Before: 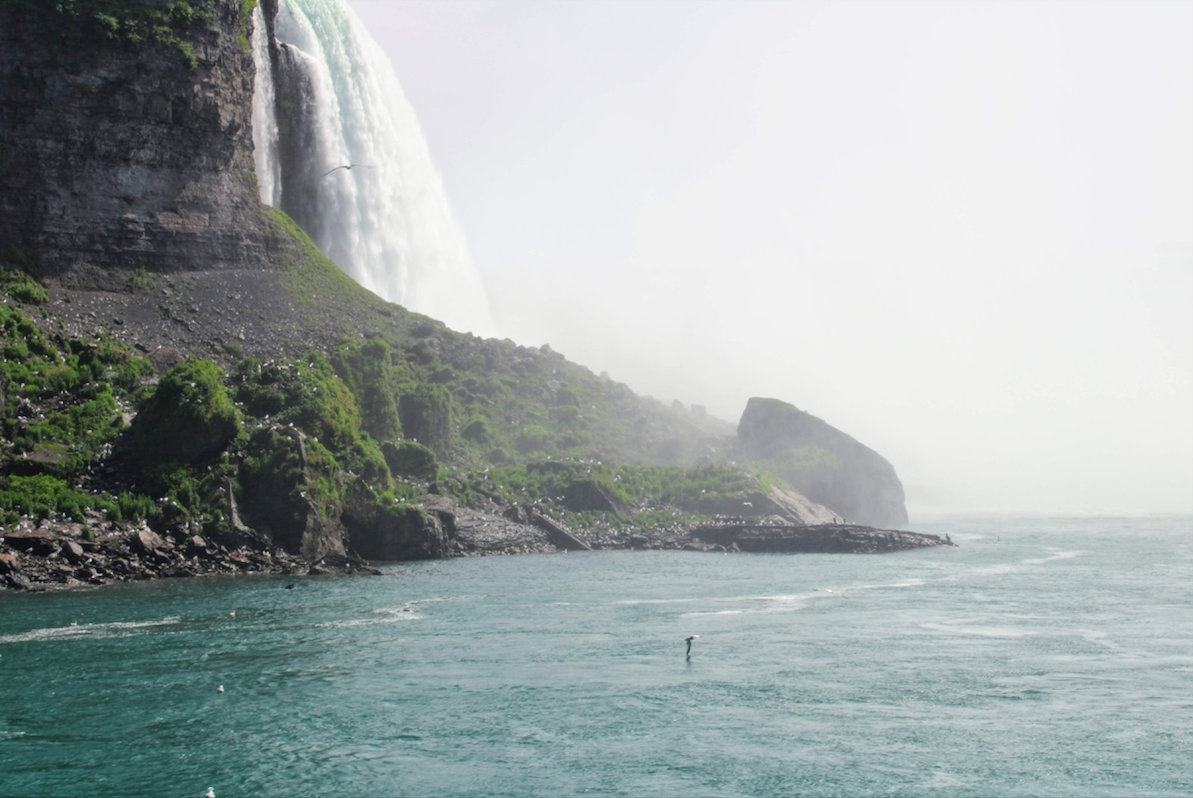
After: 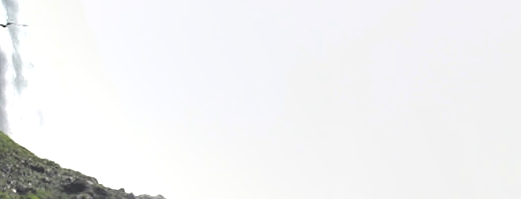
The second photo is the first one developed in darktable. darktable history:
rotate and perspective: rotation 0.226°, lens shift (vertical) -0.042, crop left 0.023, crop right 0.982, crop top 0.006, crop bottom 0.994
sharpen: radius 2.531, amount 0.628
crop: left 28.64%, top 16.832%, right 26.637%, bottom 58.055%
tone equalizer: -8 EV -0.75 EV, -7 EV -0.7 EV, -6 EV -0.6 EV, -5 EV -0.4 EV, -3 EV 0.4 EV, -2 EV 0.6 EV, -1 EV 0.7 EV, +0 EV 0.75 EV, edges refinement/feathering 500, mask exposure compensation -1.57 EV, preserve details no
shadows and highlights: highlights color adjustment 0%, soften with gaussian
